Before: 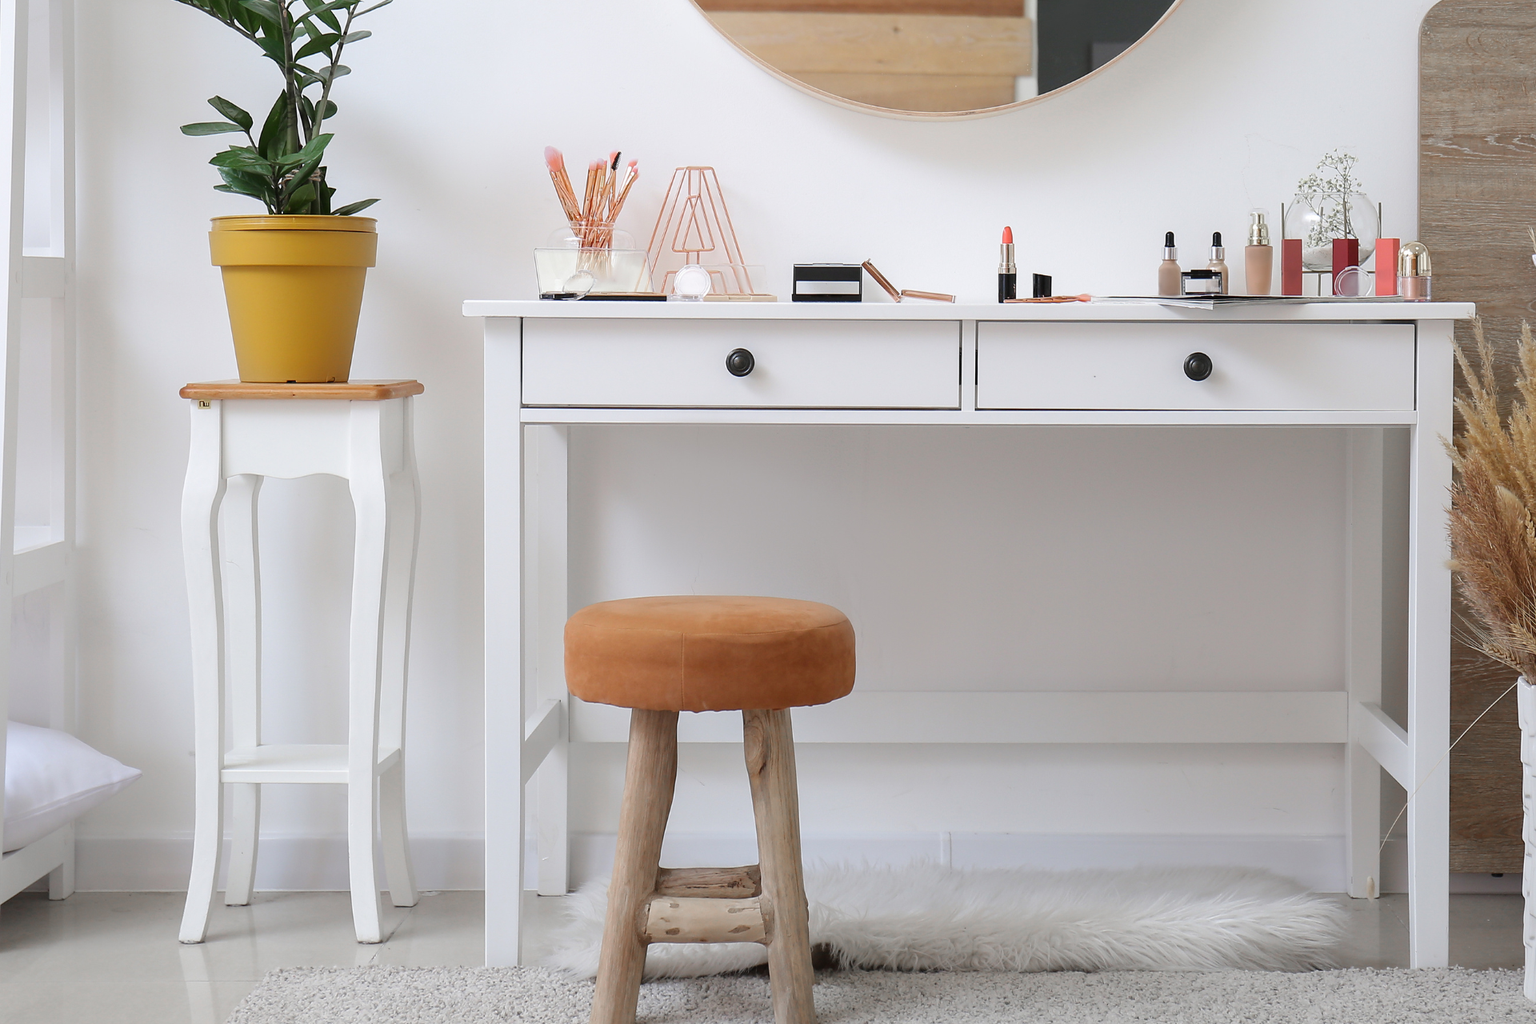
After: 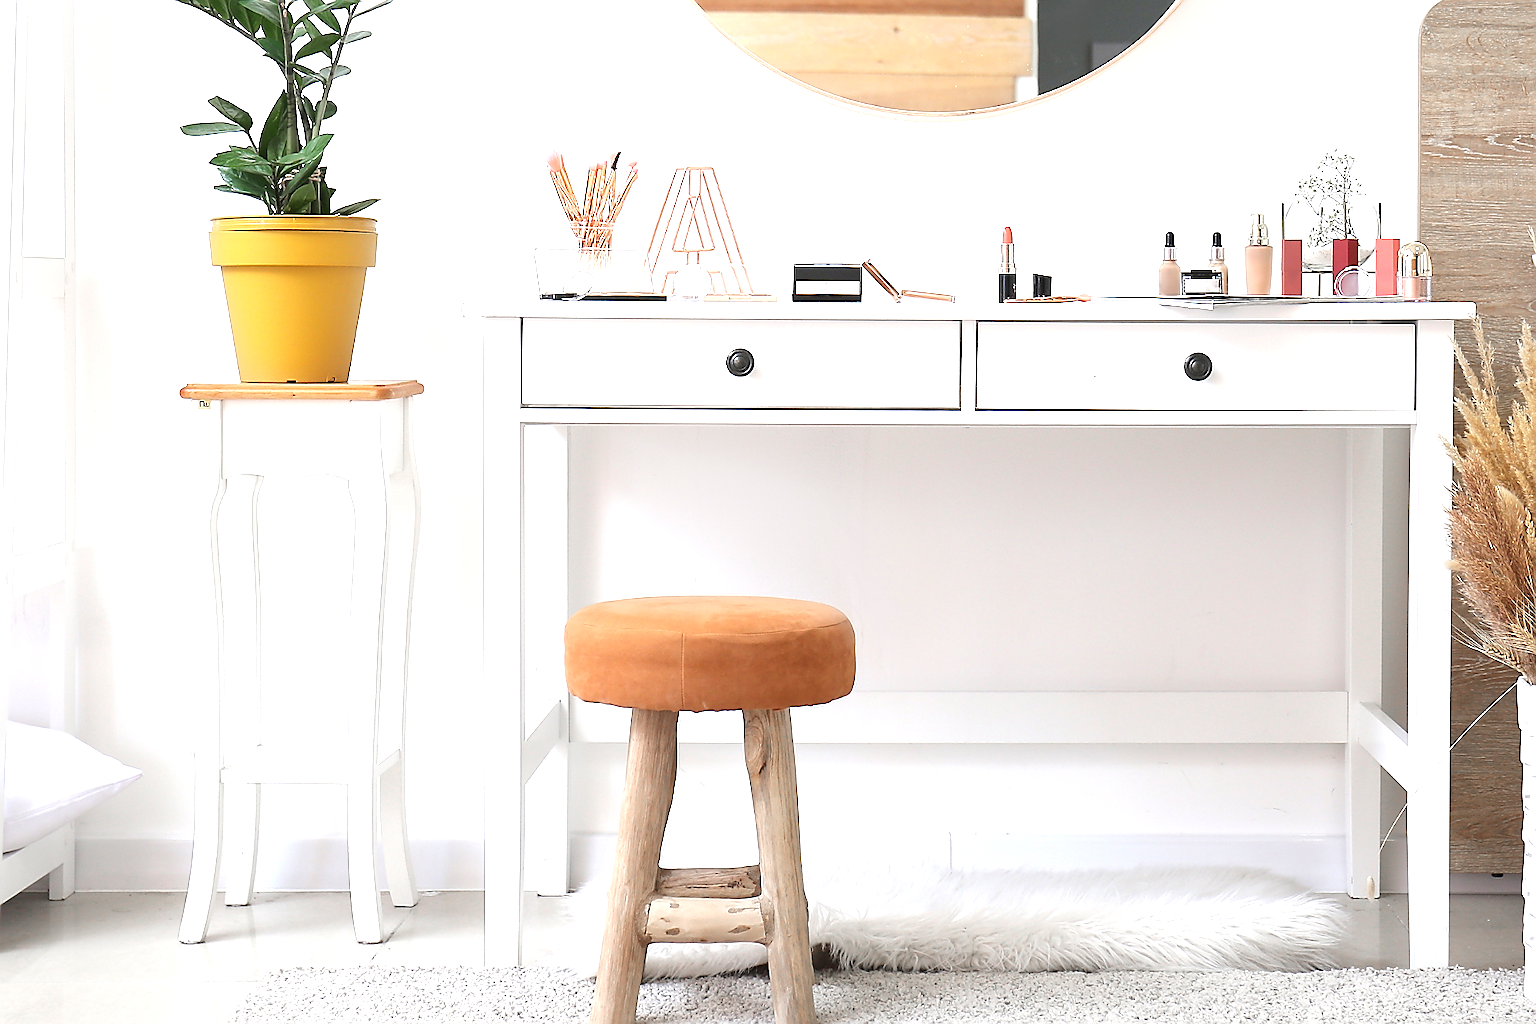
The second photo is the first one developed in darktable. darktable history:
sharpen: radius 1.401, amount 1.242, threshold 0.806
exposure: black level correction 0, exposure 1.095 EV, compensate highlight preservation false
